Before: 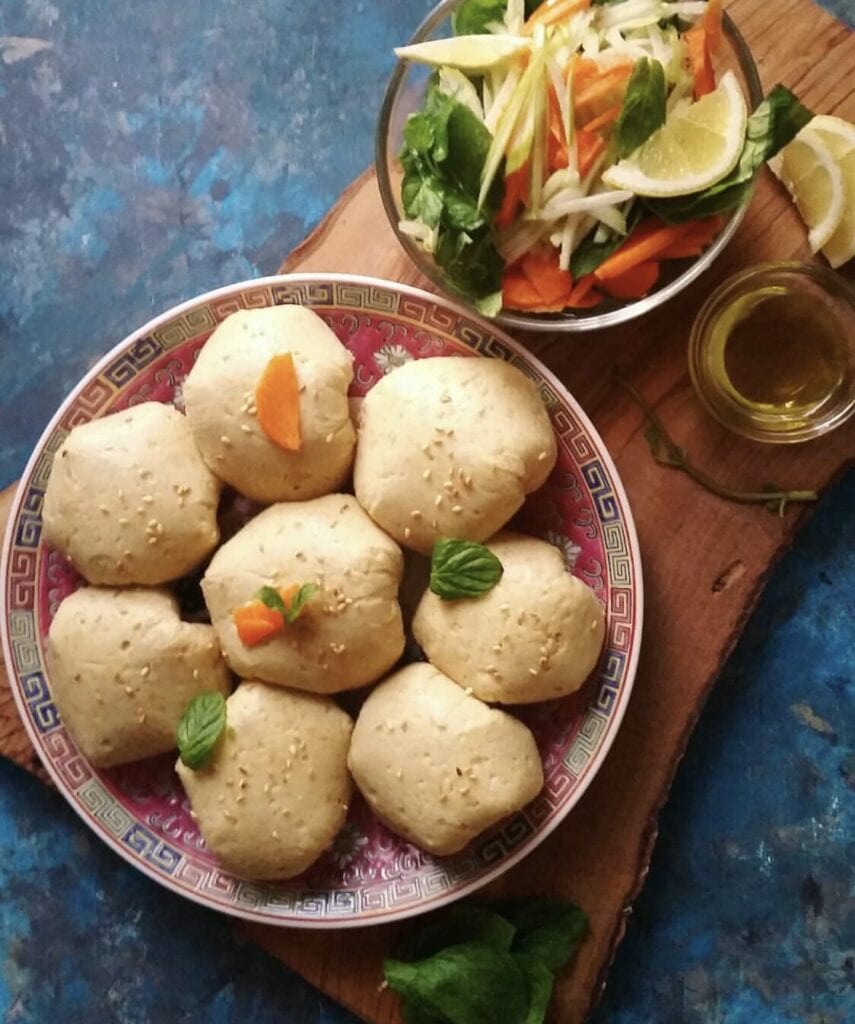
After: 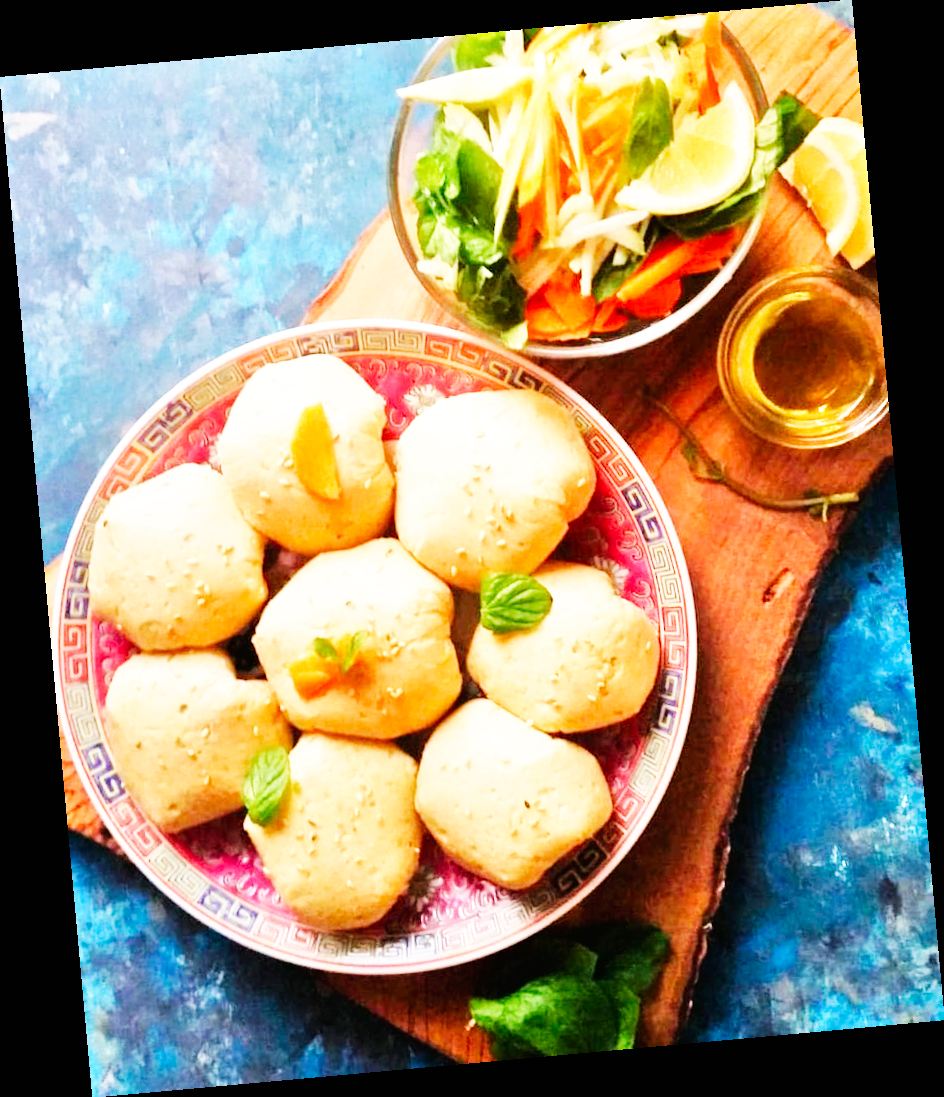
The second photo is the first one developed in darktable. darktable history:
rotate and perspective: rotation -5.2°, automatic cropping off
base curve: curves: ch0 [(0, 0) (0.007, 0.004) (0.027, 0.03) (0.046, 0.07) (0.207, 0.54) (0.442, 0.872) (0.673, 0.972) (1, 1)], preserve colors none
tone equalizer: -7 EV 0.15 EV, -6 EV 0.6 EV, -5 EV 1.15 EV, -4 EV 1.33 EV, -3 EV 1.15 EV, -2 EV 0.6 EV, -1 EV 0.15 EV, mask exposure compensation -0.5 EV
